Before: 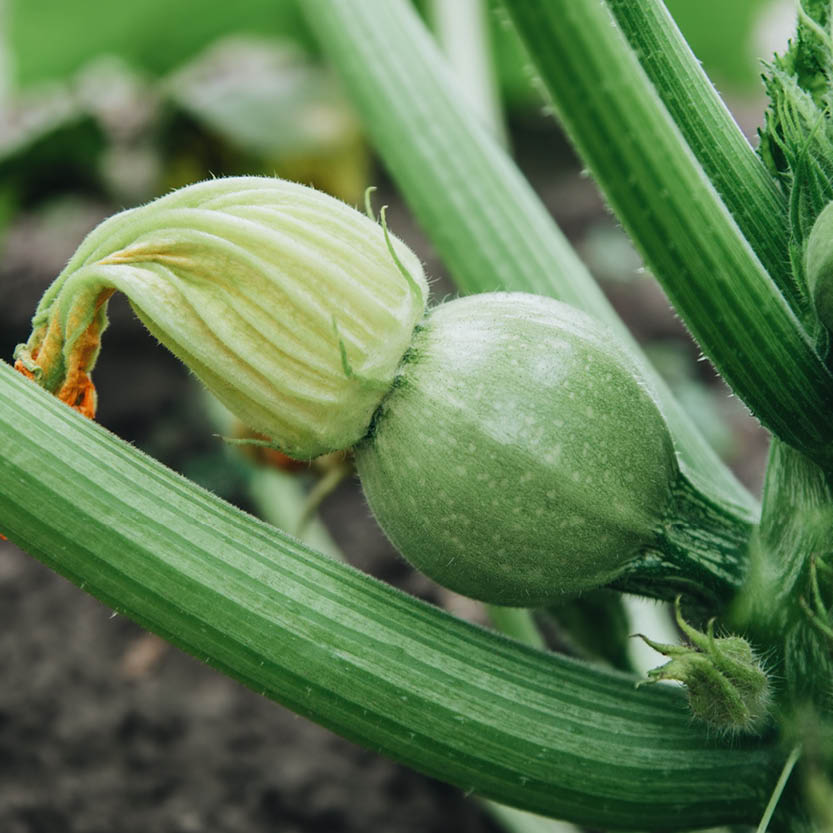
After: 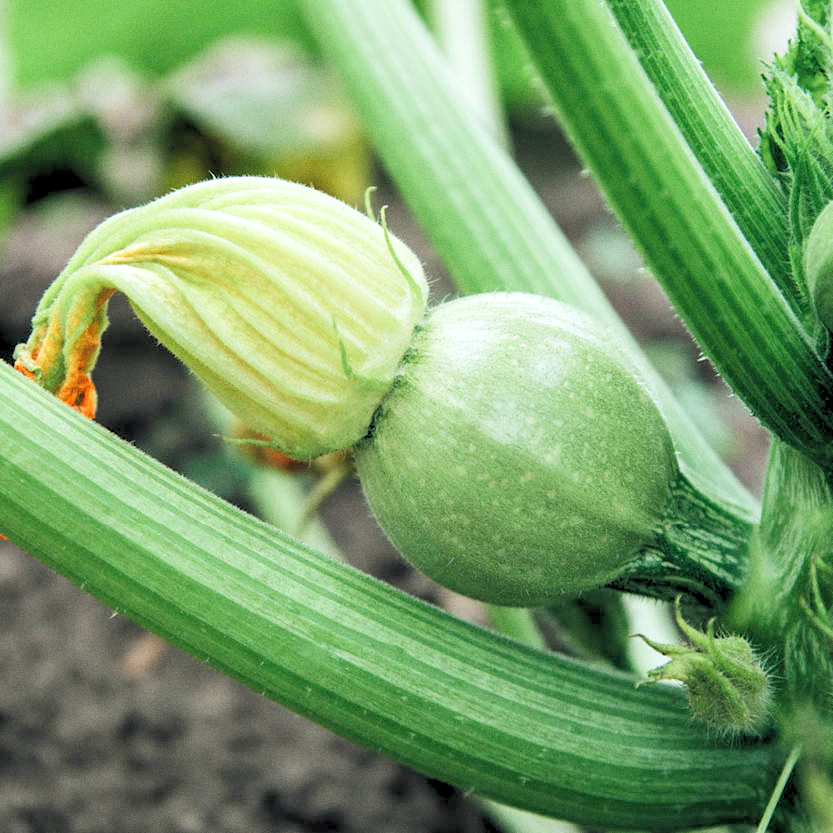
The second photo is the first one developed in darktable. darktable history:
exposure: exposure 0.74 EV, compensate highlight preservation false
rgb levels: preserve colors sum RGB, levels [[0.038, 0.433, 0.934], [0, 0.5, 1], [0, 0.5, 1]]
grain: coarseness 0.47 ISO
